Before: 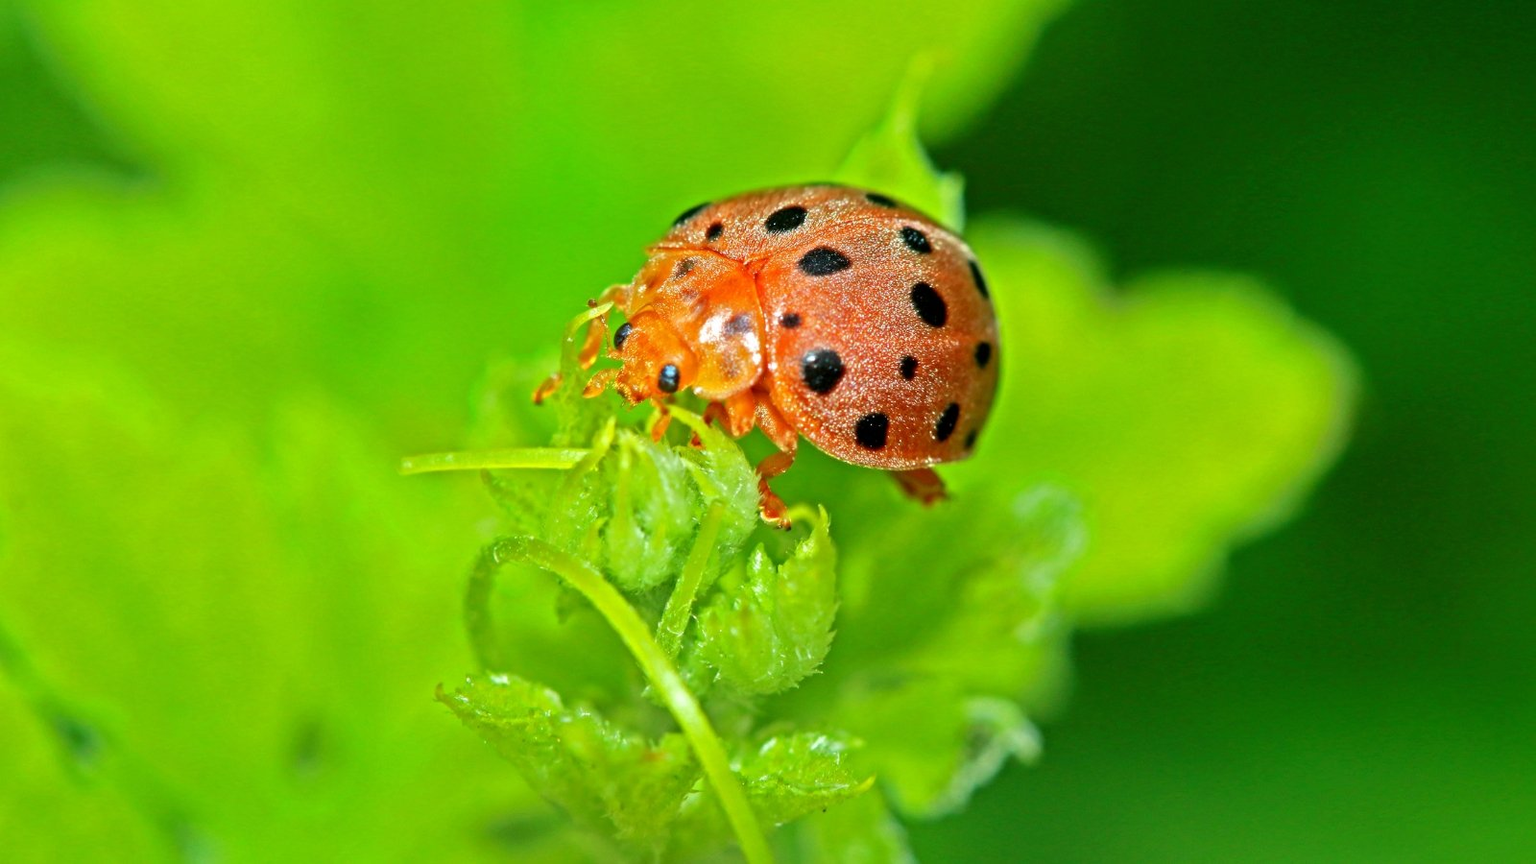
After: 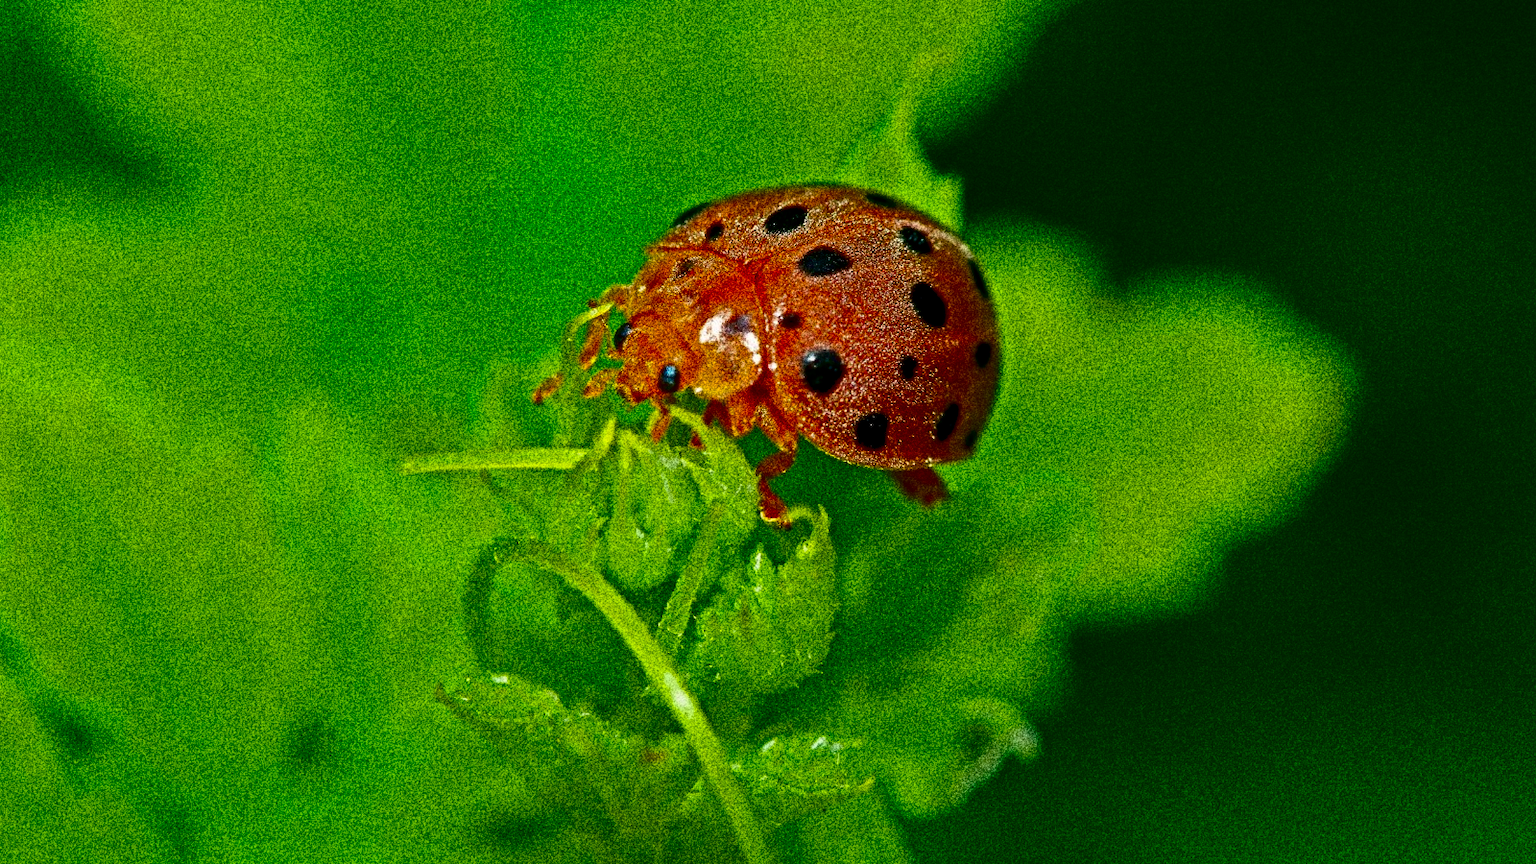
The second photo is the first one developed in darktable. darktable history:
color balance rgb: shadows lift › chroma 2%, shadows lift › hue 217.2°, power › hue 60°, highlights gain › chroma 1%, highlights gain › hue 69.6°, global offset › luminance -0.5%, perceptual saturation grading › global saturation 15%, global vibrance 15%
exposure: compensate highlight preservation false
contrast brightness saturation: brightness -0.52
grain: coarseness 30.02 ISO, strength 100%
